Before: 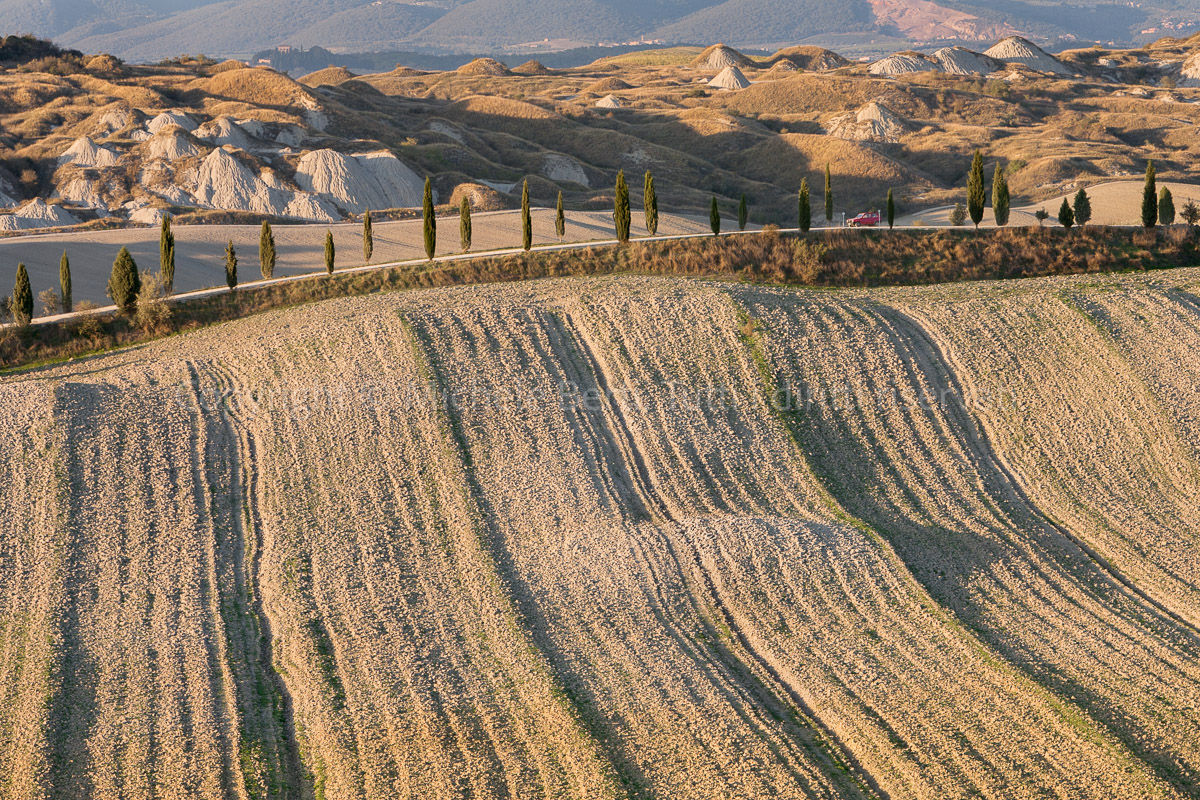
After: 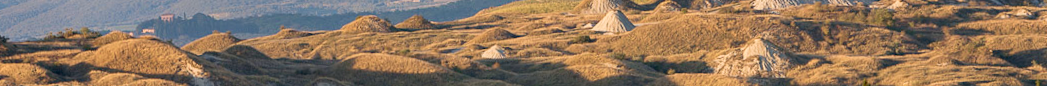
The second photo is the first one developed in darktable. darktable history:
rotate and perspective: rotation -3.18°, automatic cropping off
crop and rotate: left 9.644%, top 9.491%, right 6.021%, bottom 80.509%
tone equalizer: on, module defaults
white balance: emerald 1
haze removal: compatibility mode true, adaptive false
velvia: on, module defaults
